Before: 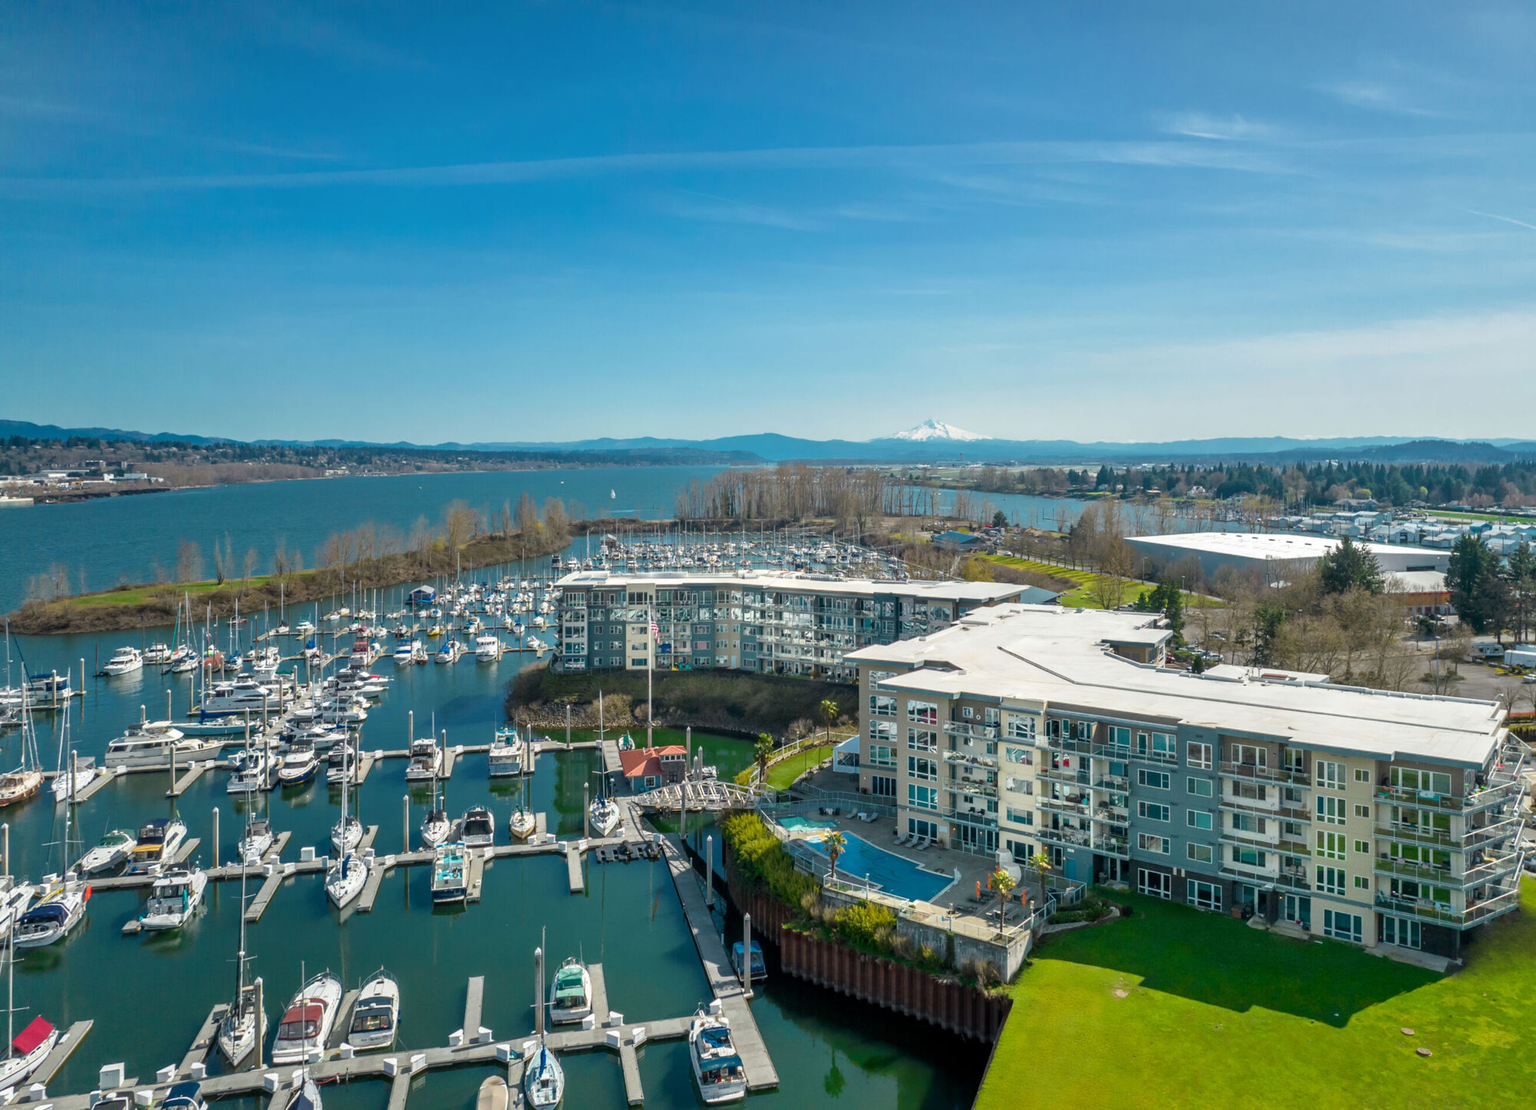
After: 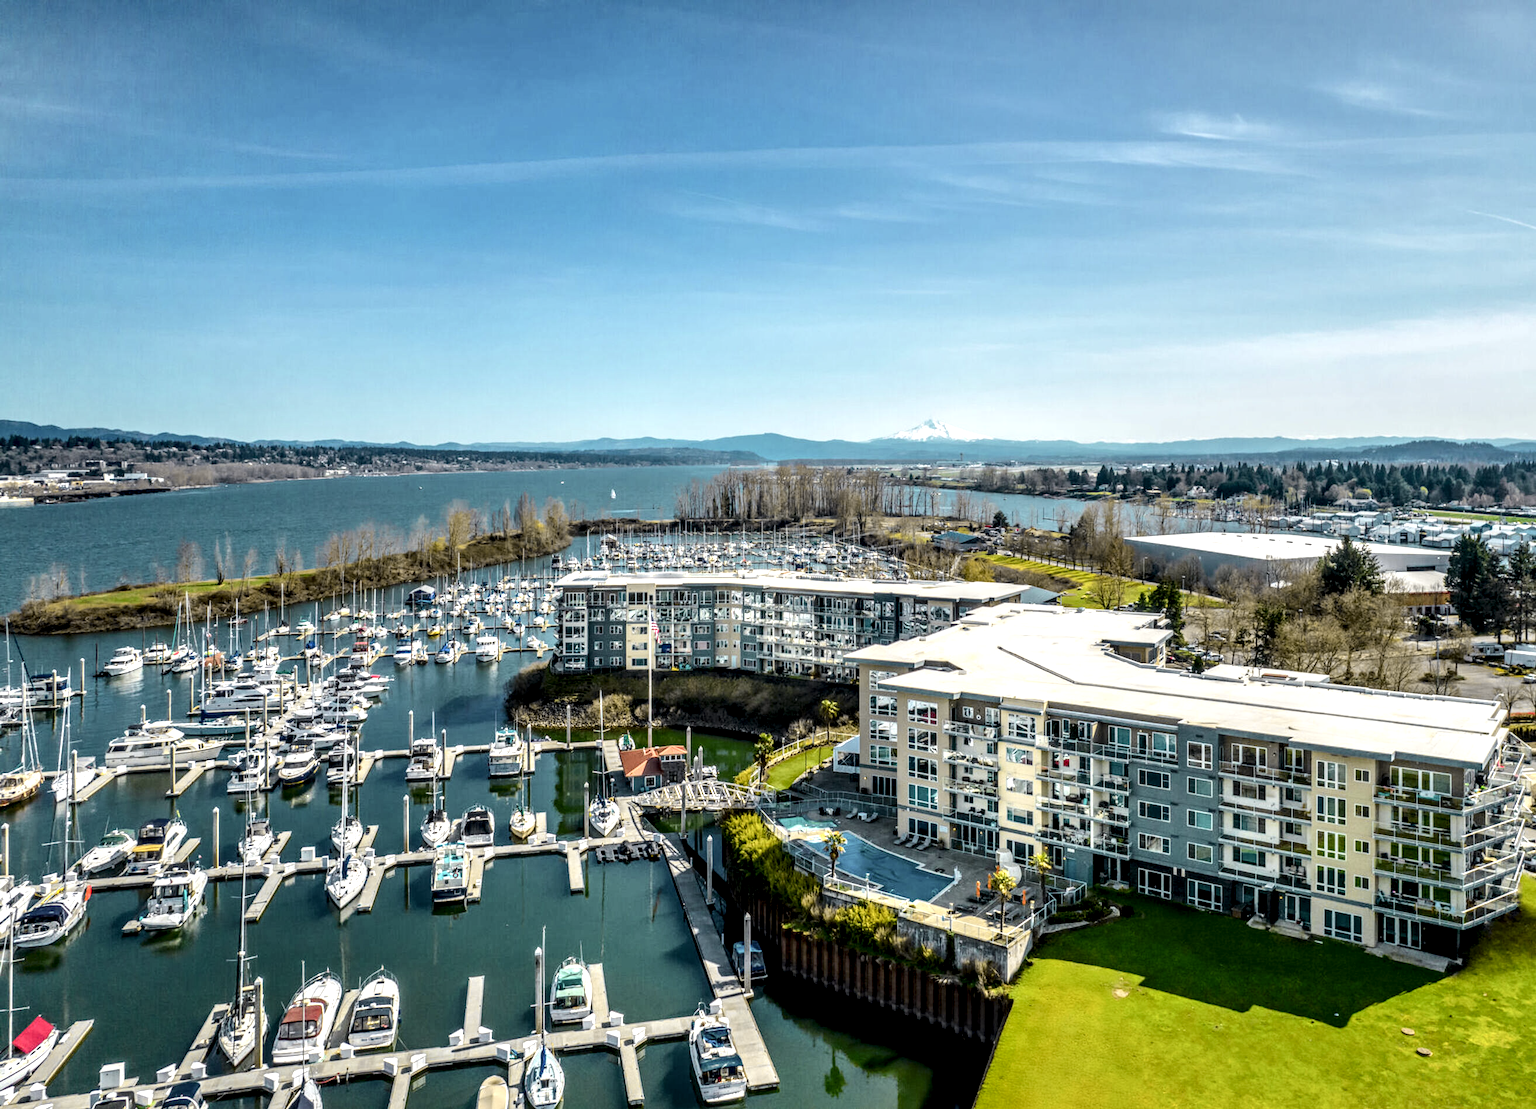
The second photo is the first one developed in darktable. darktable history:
local contrast: highlights 19%, detail 186%
tone curve: curves: ch0 [(0, 0) (0.239, 0.248) (0.508, 0.606) (0.828, 0.878) (1, 1)]; ch1 [(0, 0) (0.401, 0.42) (0.45, 0.464) (0.492, 0.498) (0.511, 0.507) (0.561, 0.549) (0.688, 0.726) (1, 1)]; ch2 [(0, 0) (0.411, 0.433) (0.5, 0.504) (0.545, 0.574) (1, 1)], color space Lab, independent channels, preserve colors none
